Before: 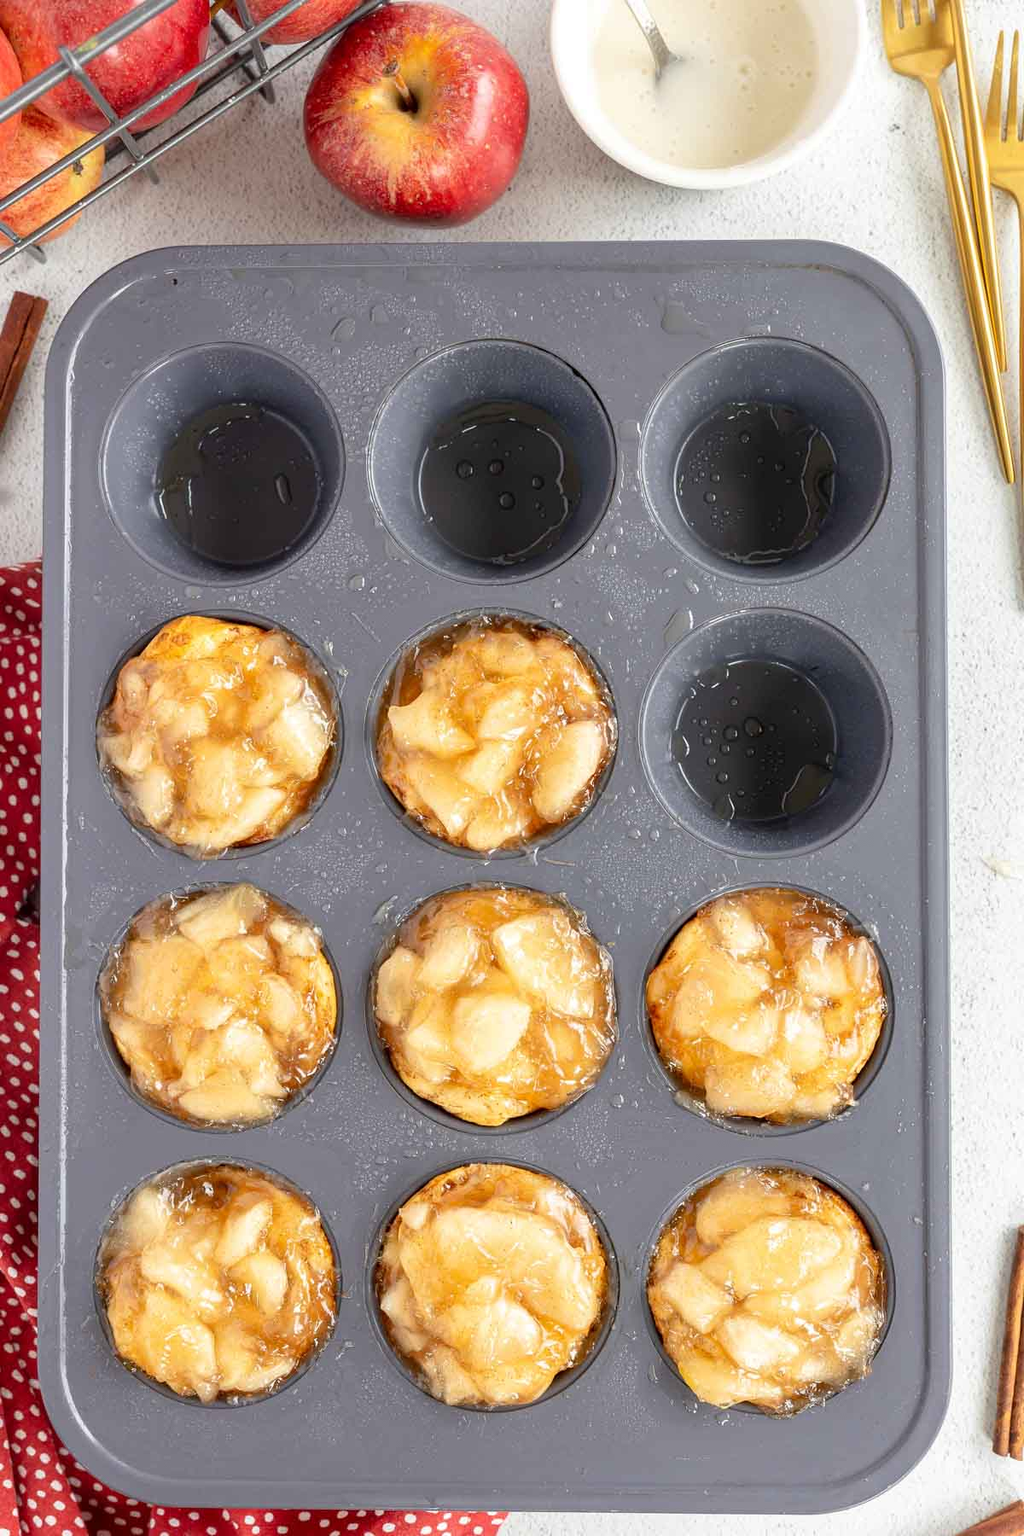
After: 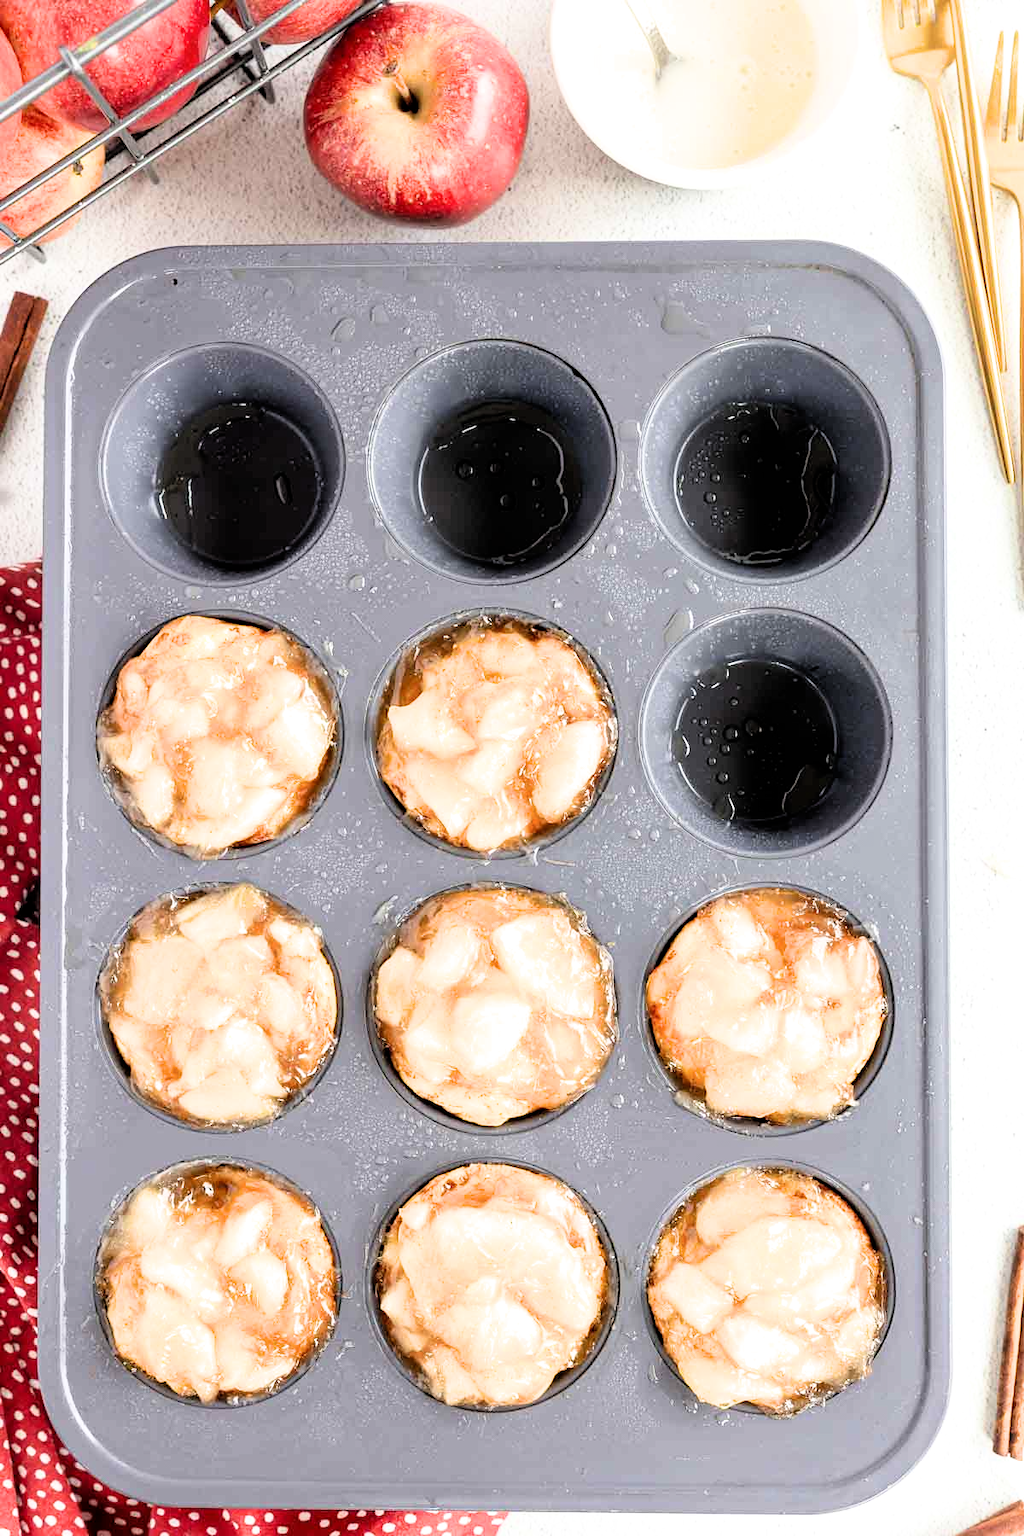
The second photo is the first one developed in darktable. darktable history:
filmic rgb: black relative exposure -3.96 EV, white relative exposure 2.99 EV, hardness 3.01, contrast 1.391
tone equalizer: -8 EV -0.726 EV, -7 EV -0.735 EV, -6 EV -0.574 EV, -5 EV -0.38 EV, -3 EV 0.372 EV, -2 EV 0.6 EV, -1 EV 0.679 EV, +0 EV 0.732 EV, smoothing diameter 24.8%, edges refinement/feathering 14.57, preserve details guided filter
